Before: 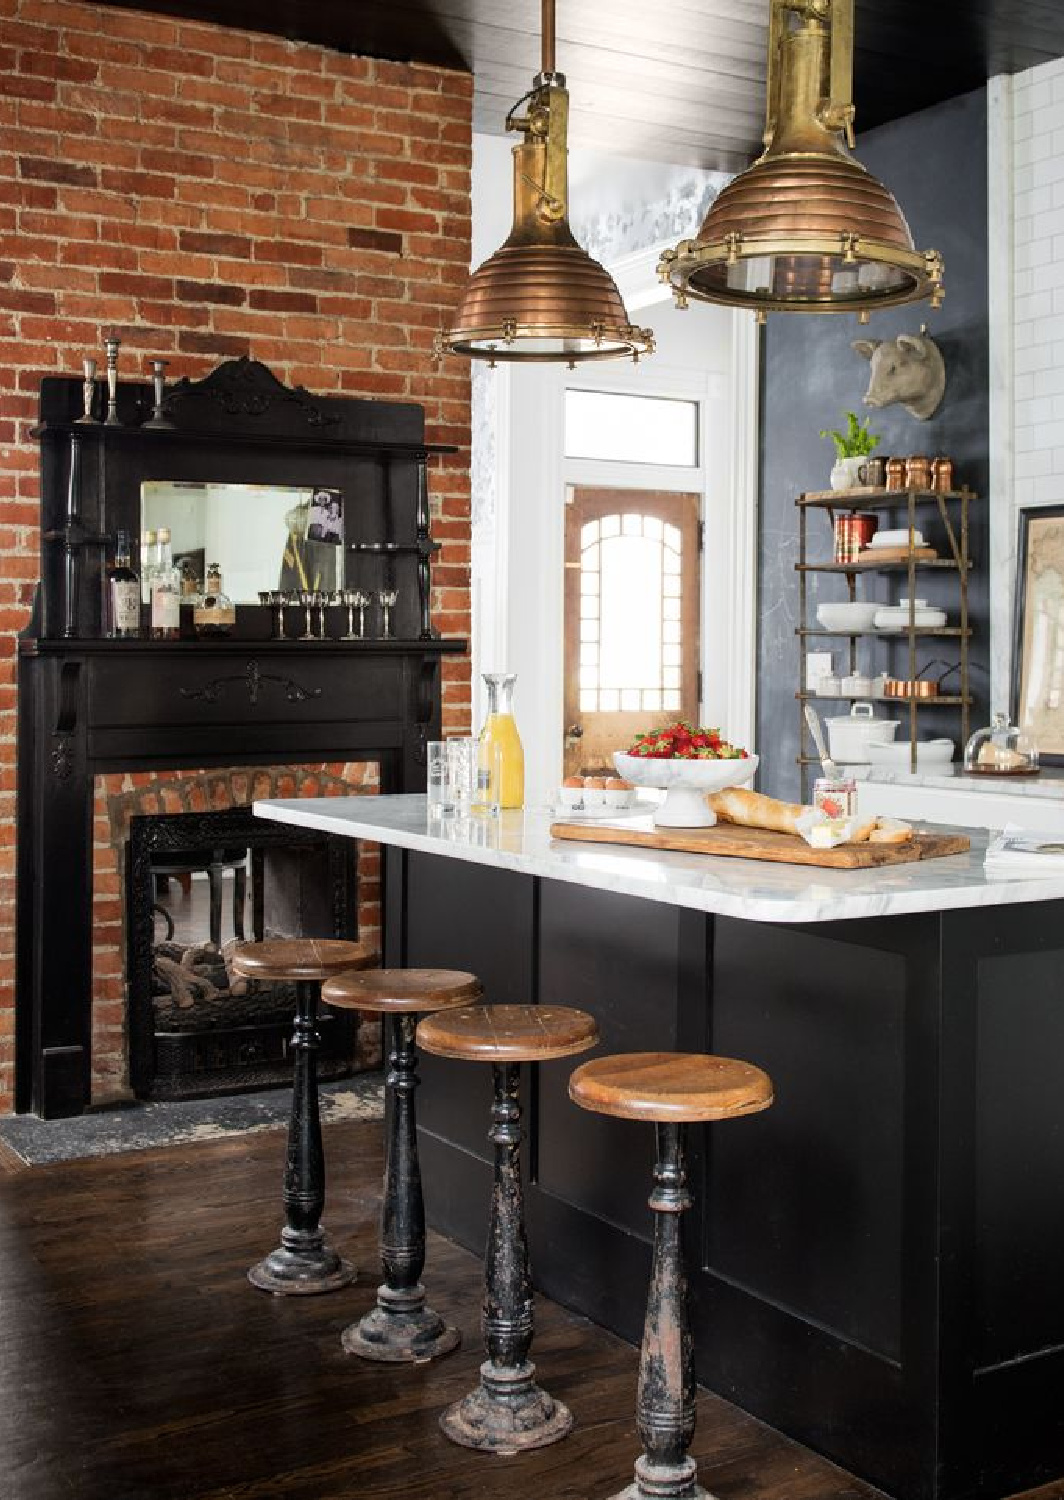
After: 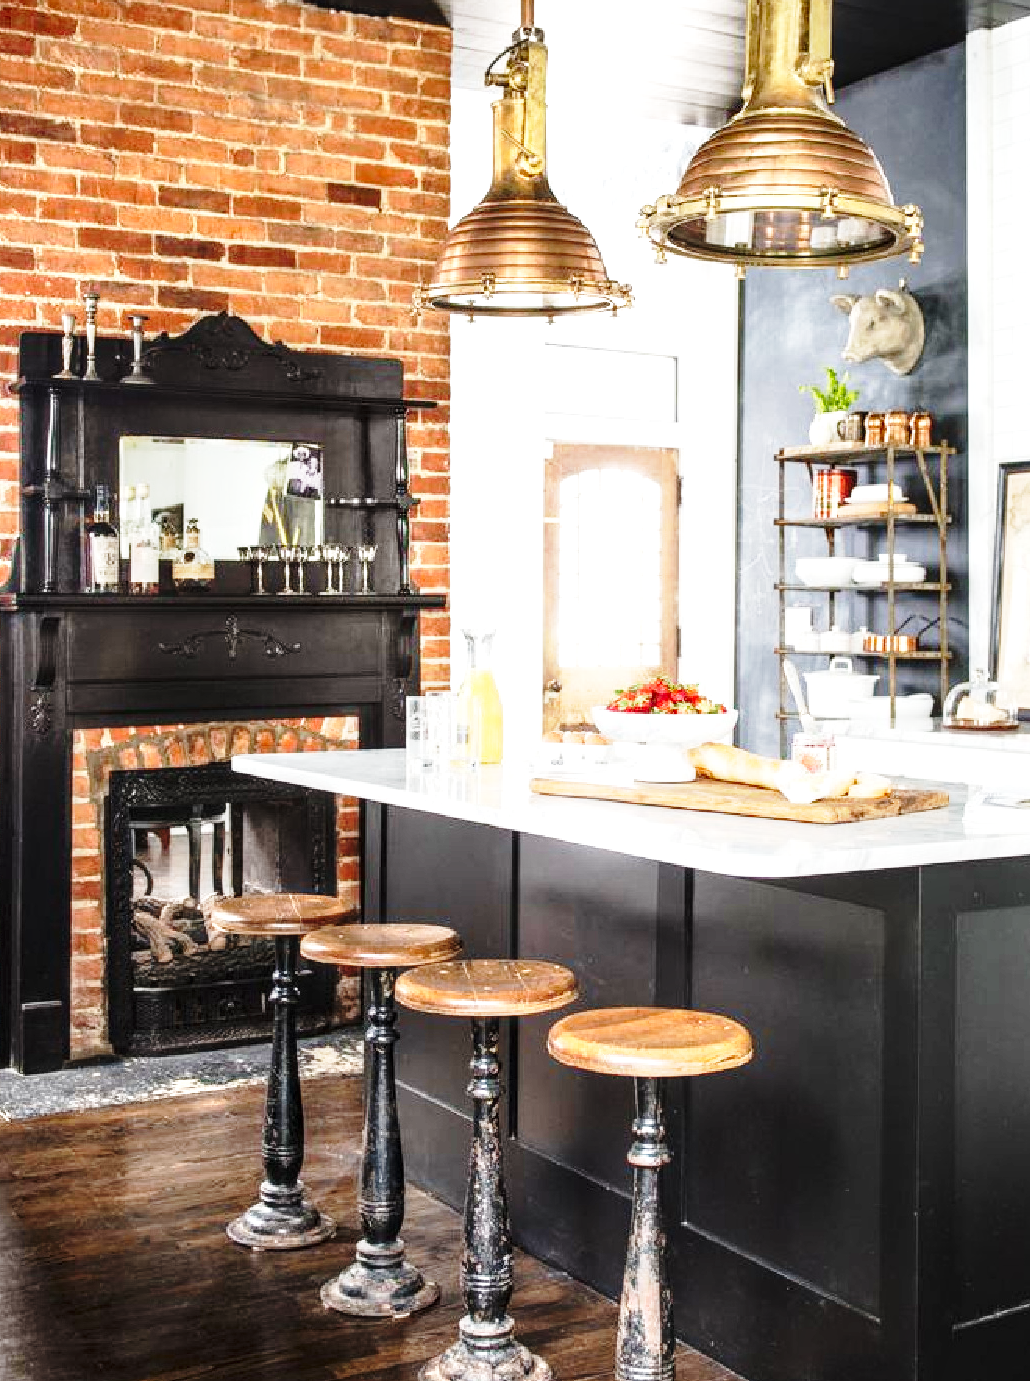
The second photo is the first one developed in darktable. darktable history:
exposure: black level correction -0.001, exposure 0.906 EV, compensate highlight preservation false
base curve: curves: ch0 [(0, 0) (0.028, 0.03) (0.121, 0.232) (0.46, 0.748) (0.859, 0.968) (1, 1)], preserve colors none
crop: left 2.012%, top 3.066%, right 1.145%, bottom 4.829%
local contrast: on, module defaults
